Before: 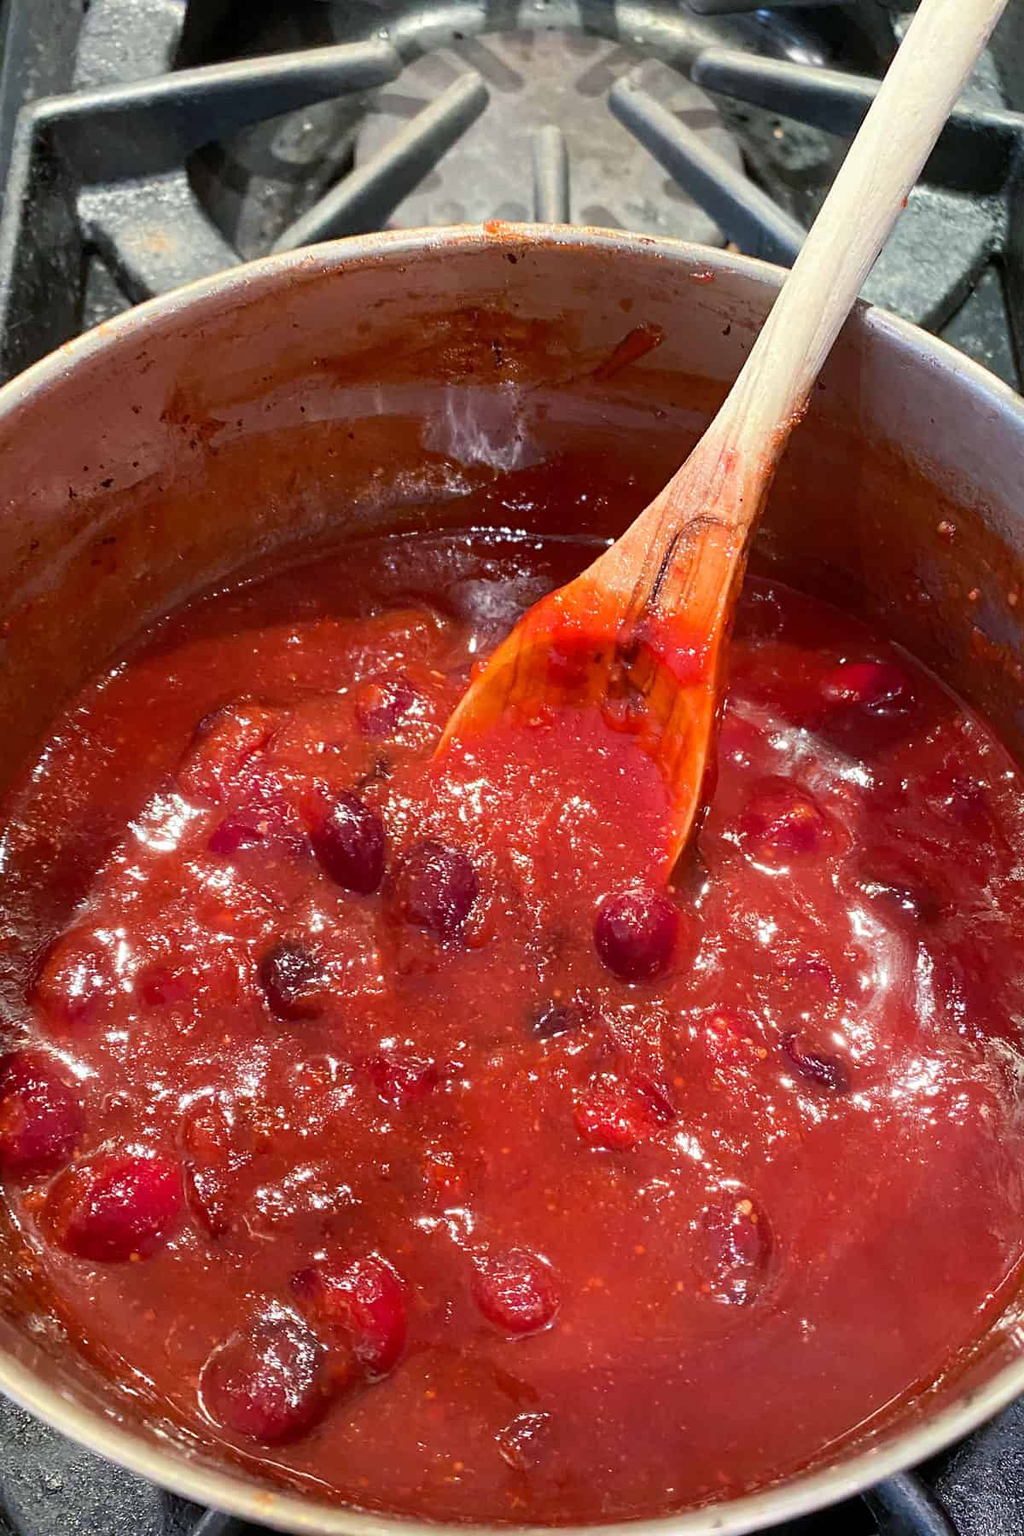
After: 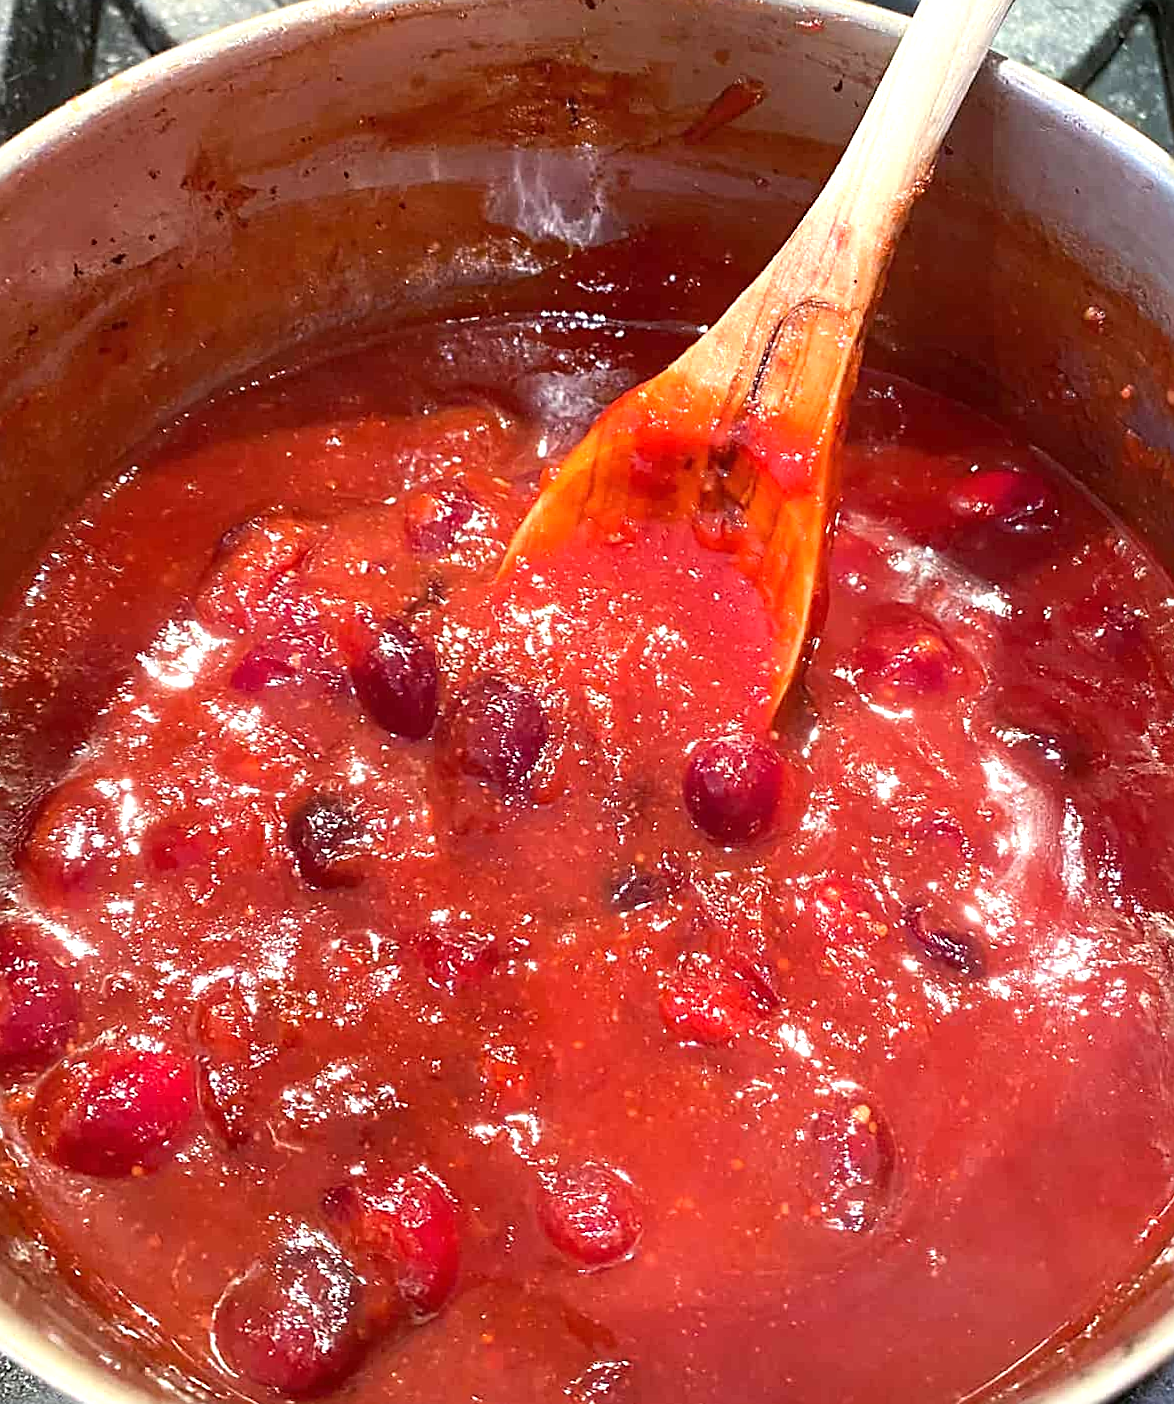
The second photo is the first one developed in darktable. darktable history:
sharpen: on, module defaults
exposure: black level correction 0, exposure 0.6 EV, compensate highlight preservation false
crop and rotate: top 15.774%, bottom 5.506%
rotate and perspective: rotation 0.226°, lens shift (vertical) -0.042, crop left 0.023, crop right 0.982, crop top 0.006, crop bottom 0.994
